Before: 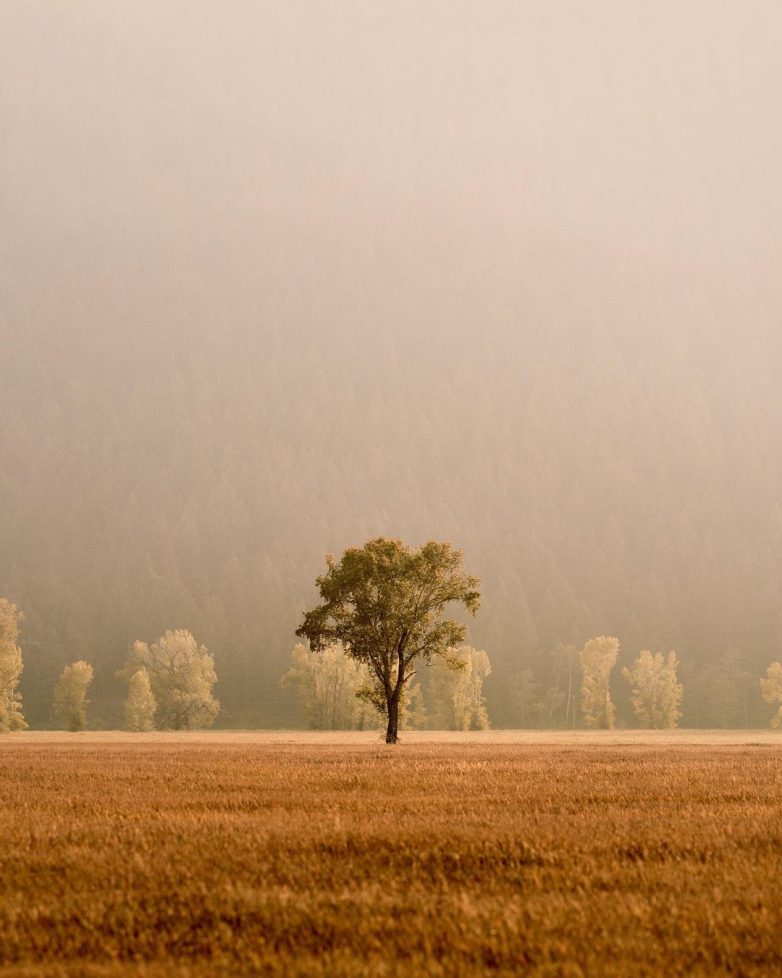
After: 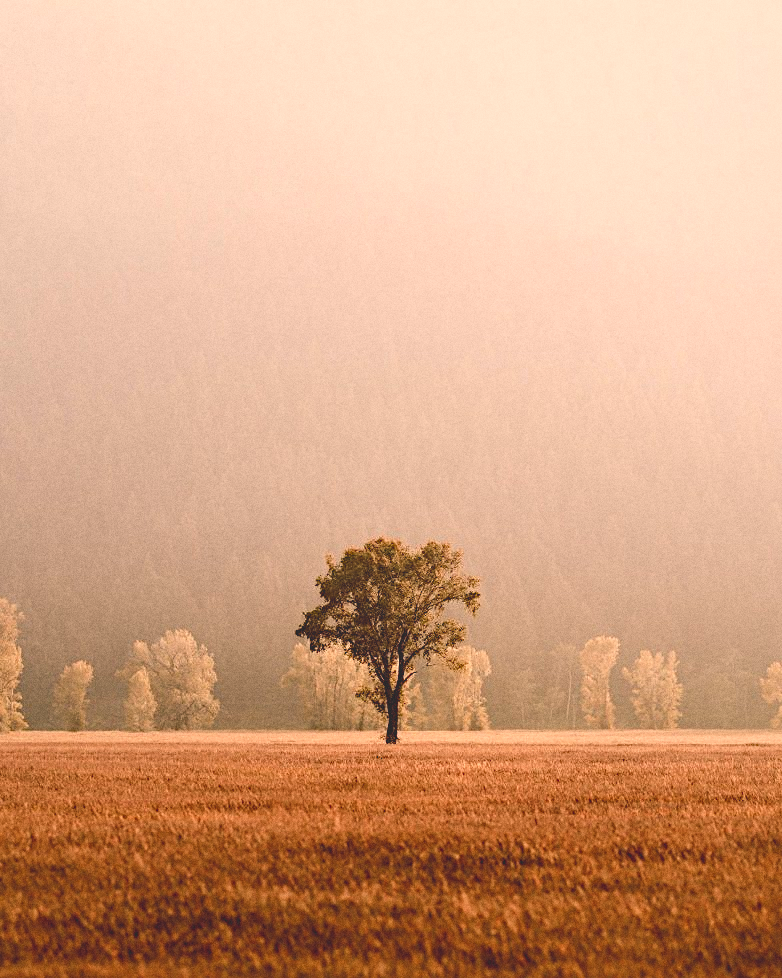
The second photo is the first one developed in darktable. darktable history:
contrast equalizer "negative clarity": octaves 7, y [[0.6 ×6], [0.55 ×6], [0 ×6], [0 ×6], [0 ×6]], mix -0.2
diffuse or sharpen "_builtin_sharpen demosaicing | AA filter": edge sensitivity 1, 1st order anisotropy 100%, 2nd order anisotropy 100%, 3rd order anisotropy 100%, 4th order anisotropy 100%, 1st order speed -25%, 2nd order speed -25%, 3rd order speed -25%, 4th order speed -25%
diffuse or sharpen "bloom 10%": radius span 32, 1st order speed 50%, 2nd order speed 50%, 3rd order speed 50%, 4th order speed 50% | blend: blend mode normal, opacity 10%; mask: uniform (no mask)
grain "film": coarseness 0.09 ISO
rgb primaries "creative|film": red hue 0.019, red purity 0.907, green hue 0.07, green purity 0.883, blue hue -0.093, blue purity 0.96
tone equalizer "_builtin_contrast tone curve | soft": -8 EV -0.417 EV, -7 EV -0.389 EV, -6 EV -0.333 EV, -5 EV -0.222 EV, -3 EV 0.222 EV, -2 EV 0.333 EV, -1 EV 0.389 EV, +0 EV 0.417 EV, edges refinement/feathering 500, mask exposure compensation -1.57 EV, preserve details no
color balance rgb "creative|film": shadows lift › chroma 2%, shadows lift › hue 247.2°, power › chroma 0.3%, power › hue 25.2°, highlights gain › chroma 3%, highlights gain › hue 60°, global offset › luminance 2%, perceptual saturation grading › global saturation 20%, perceptual saturation grading › highlights -20%, perceptual saturation grading › shadows 30%
